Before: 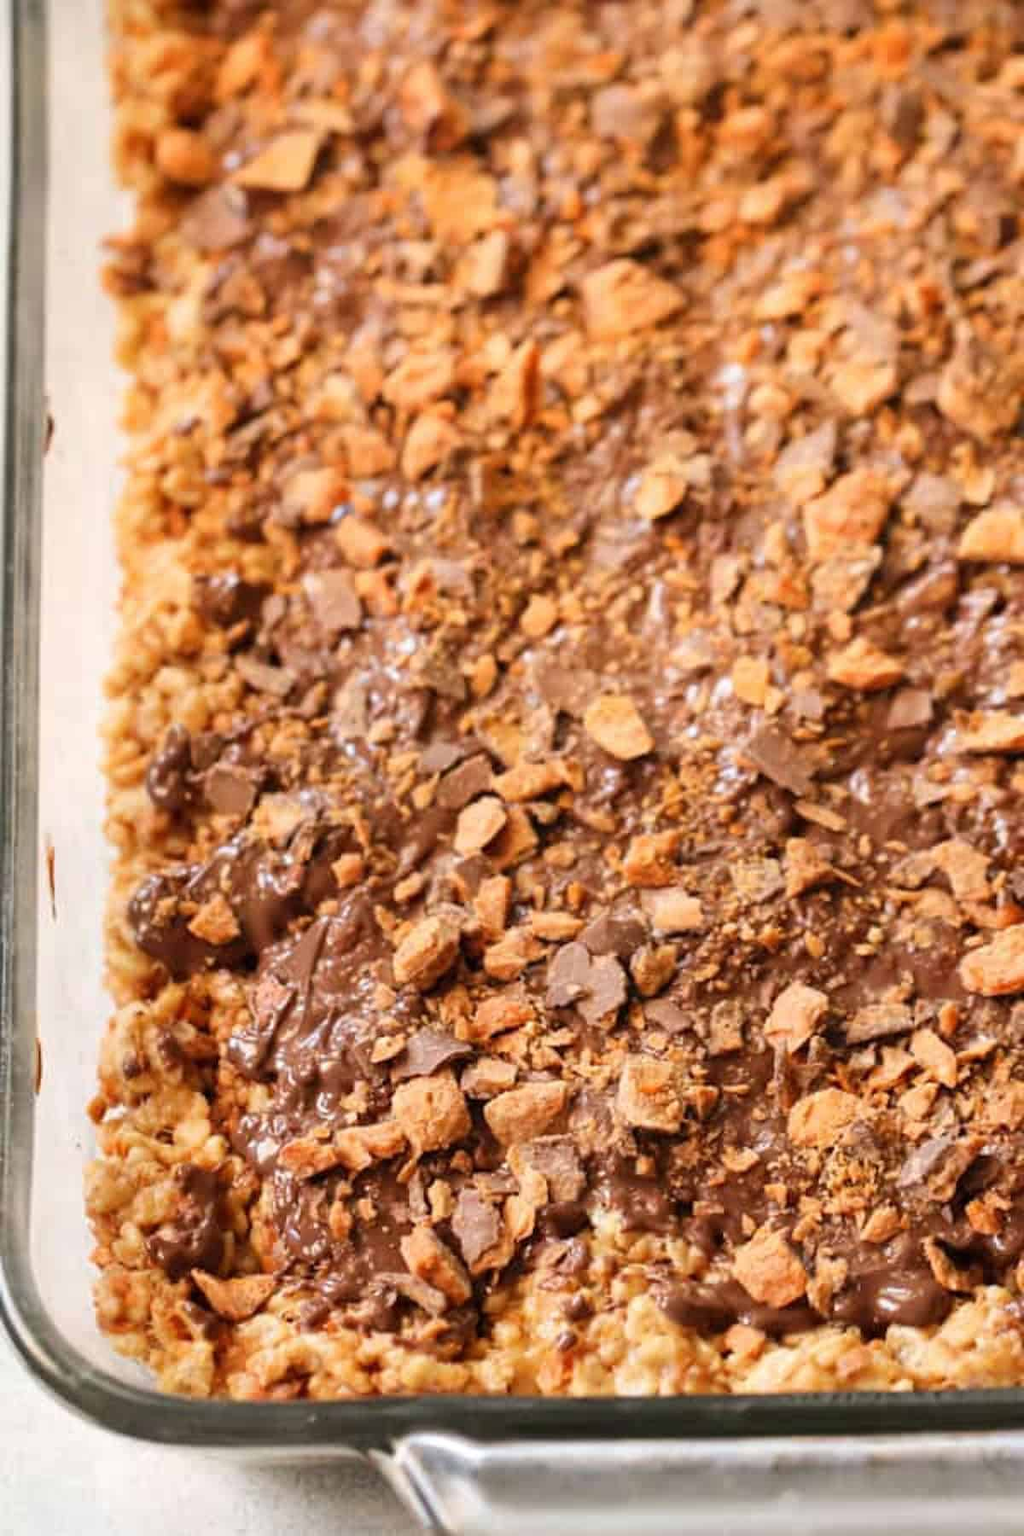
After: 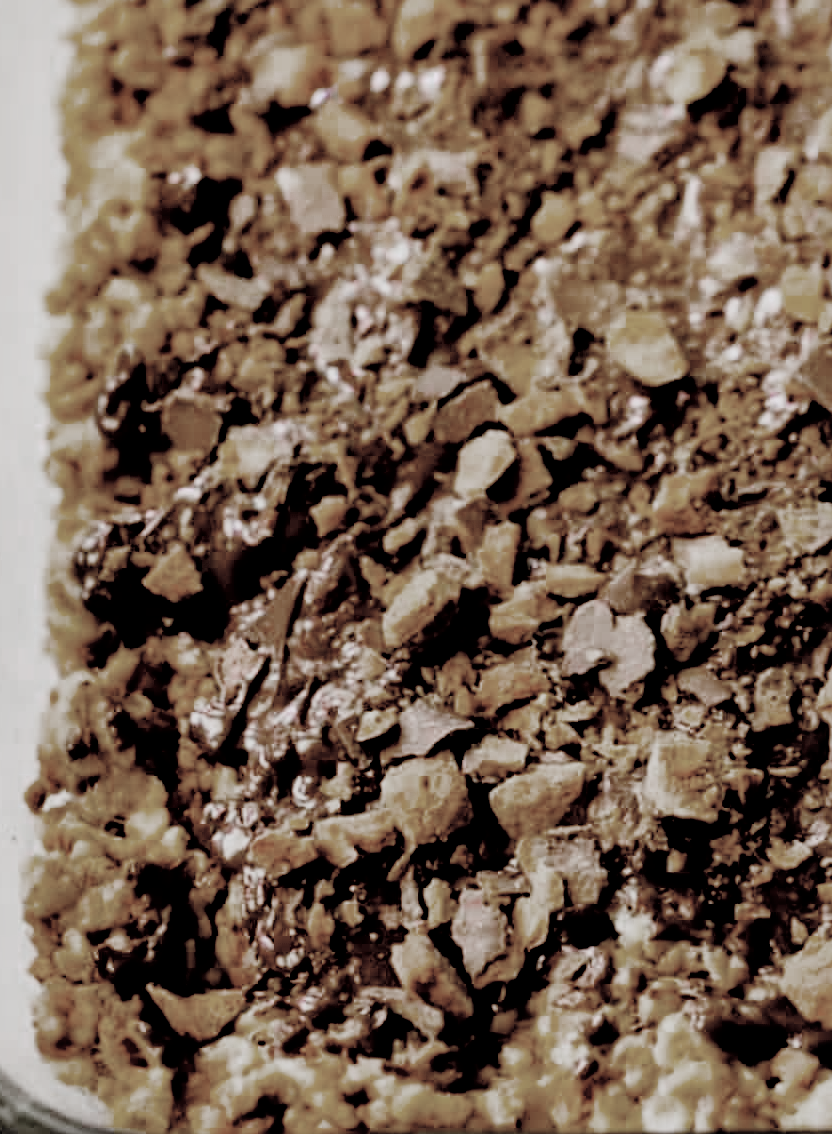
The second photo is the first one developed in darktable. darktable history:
filmic rgb: black relative exposure -2.72 EV, white relative exposure 4.56 EV, hardness 1.69, contrast 1.257, add noise in highlights 0.001, preserve chrominance no, color science v3 (2019), use custom middle-gray values true, contrast in highlights soft
crop: left 6.569%, top 28.051%, right 24.091%, bottom 8.915%
color zones: curves: ch0 [(0, 0.613) (0.01, 0.613) (0.245, 0.448) (0.498, 0.529) (0.642, 0.665) (0.879, 0.777) (0.99, 0.613)]; ch1 [(0, 0.272) (0.219, 0.127) (0.724, 0.346)]
local contrast: mode bilateral grid, contrast 21, coarseness 50, detail 130%, midtone range 0.2
color balance rgb: perceptual saturation grading › global saturation 24.949%, global vibrance 16.53%, saturation formula JzAzBz (2021)
